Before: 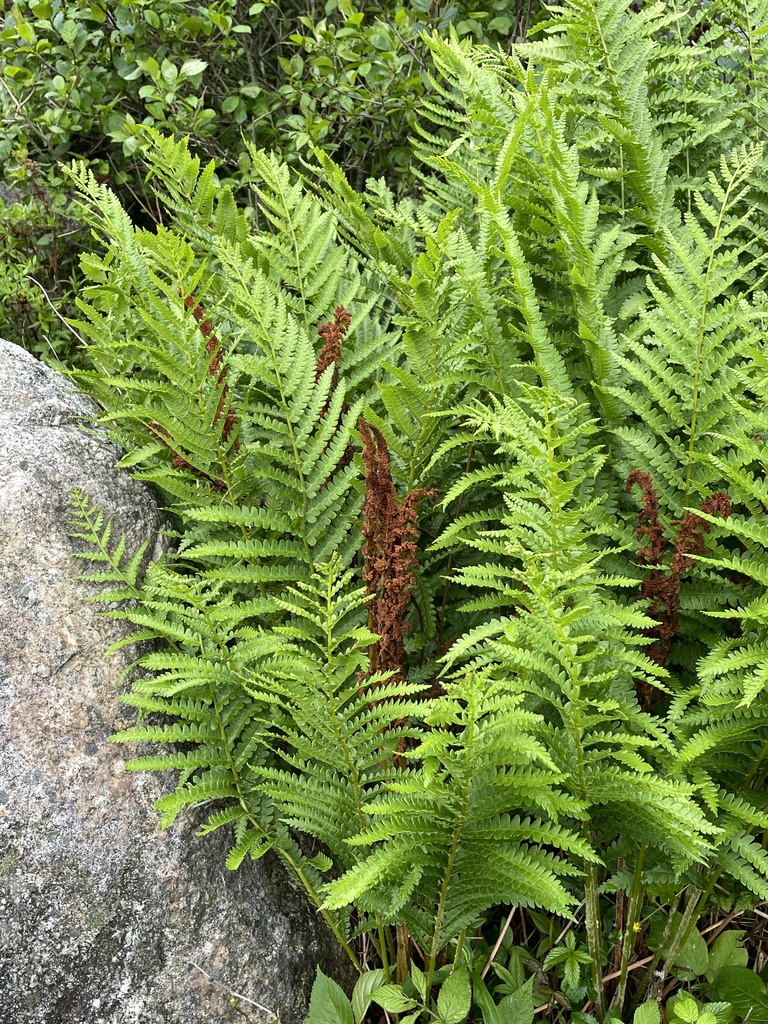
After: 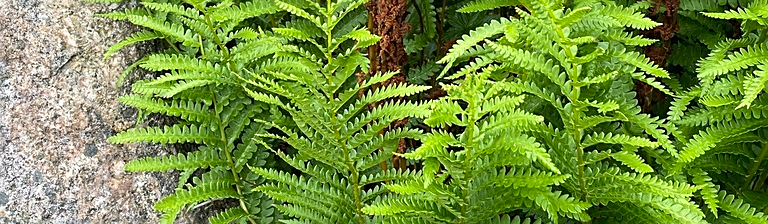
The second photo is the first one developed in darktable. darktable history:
crop and rotate: top 58.547%, bottom 19.537%
sharpen: on, module defaults
